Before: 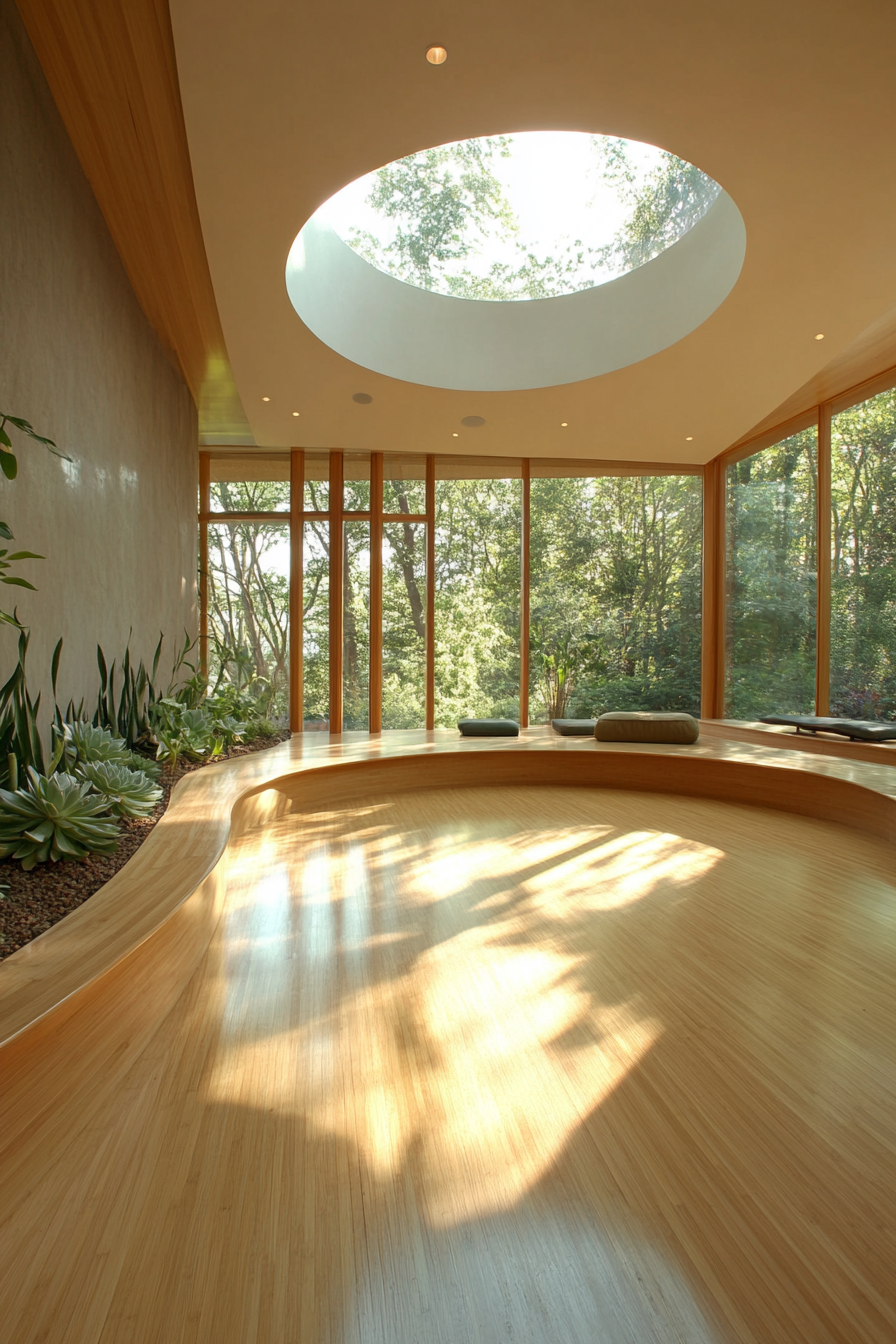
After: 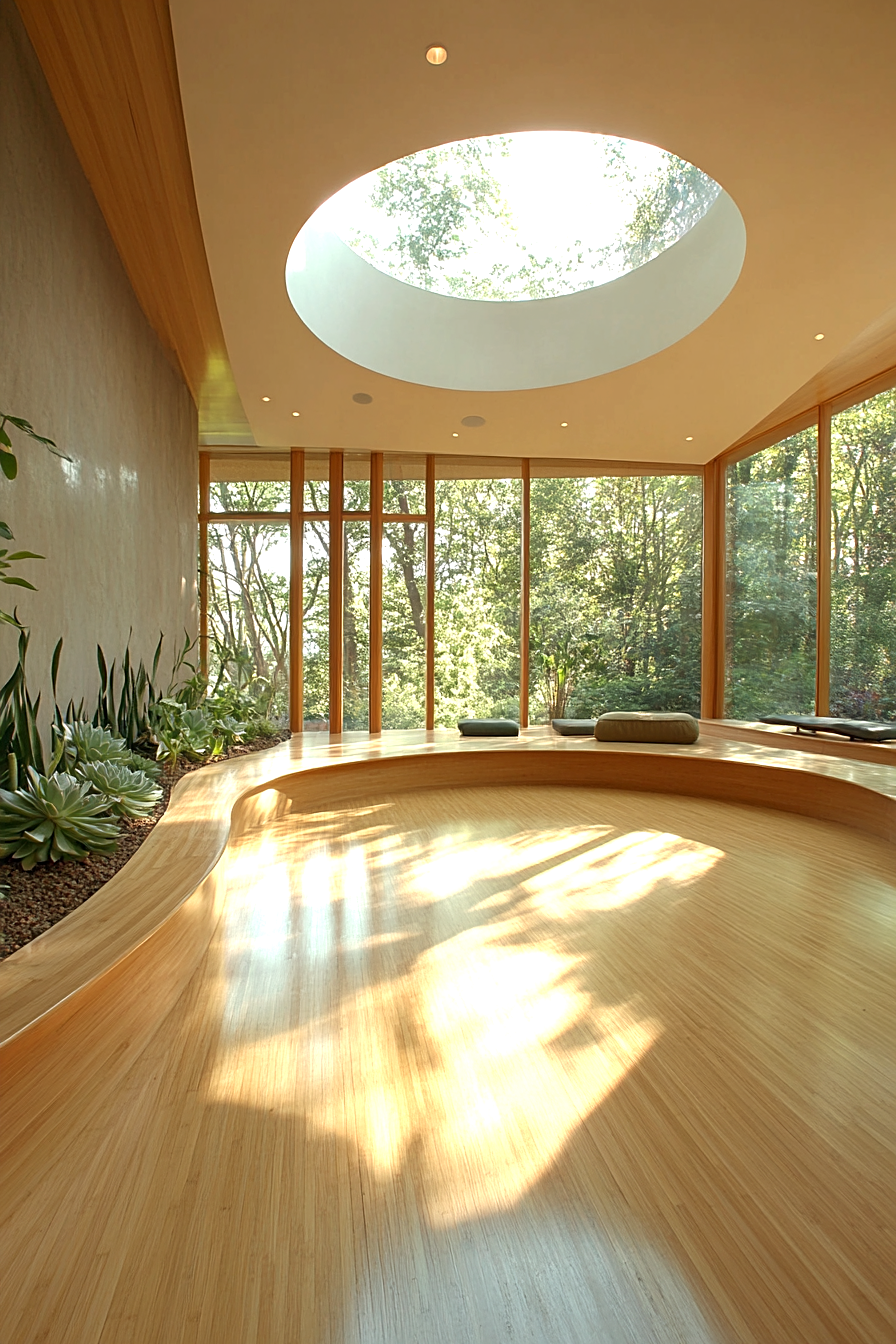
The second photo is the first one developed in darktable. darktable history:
sharpen: on, module defaults
exposure: exposure 0.426 EV, compensate highlight preservation false
